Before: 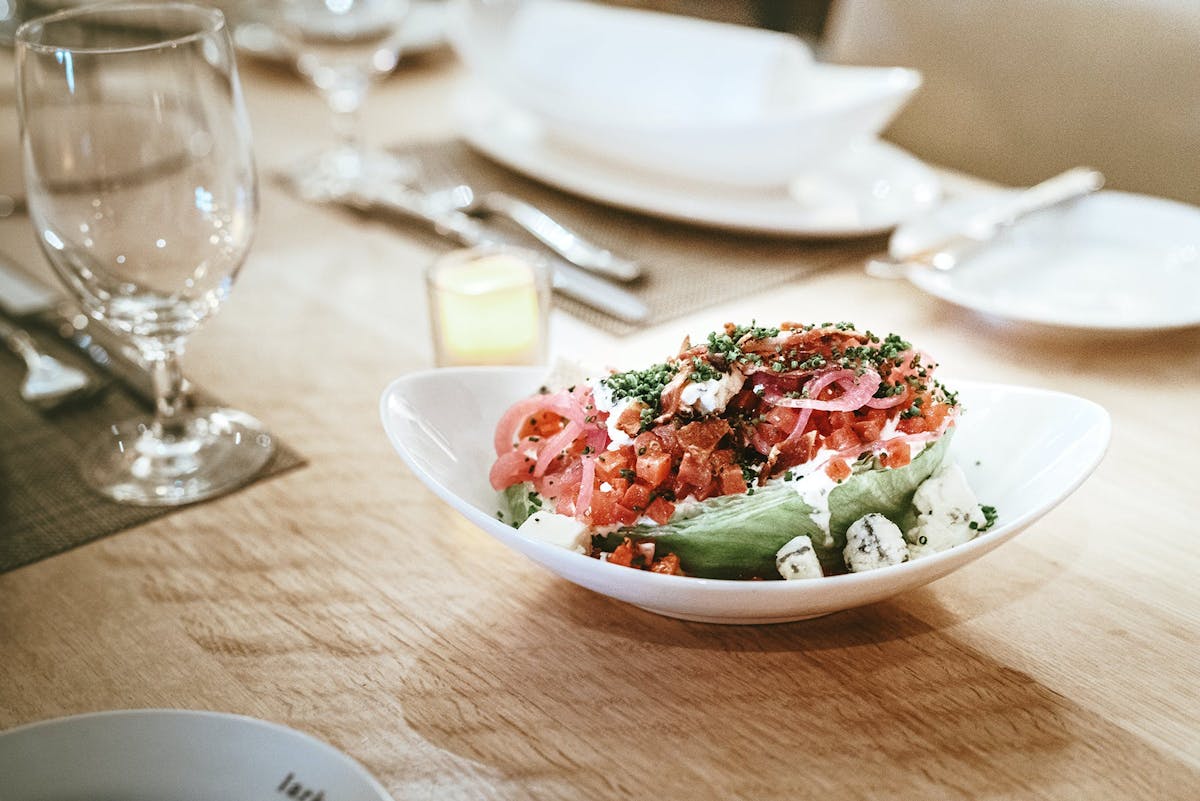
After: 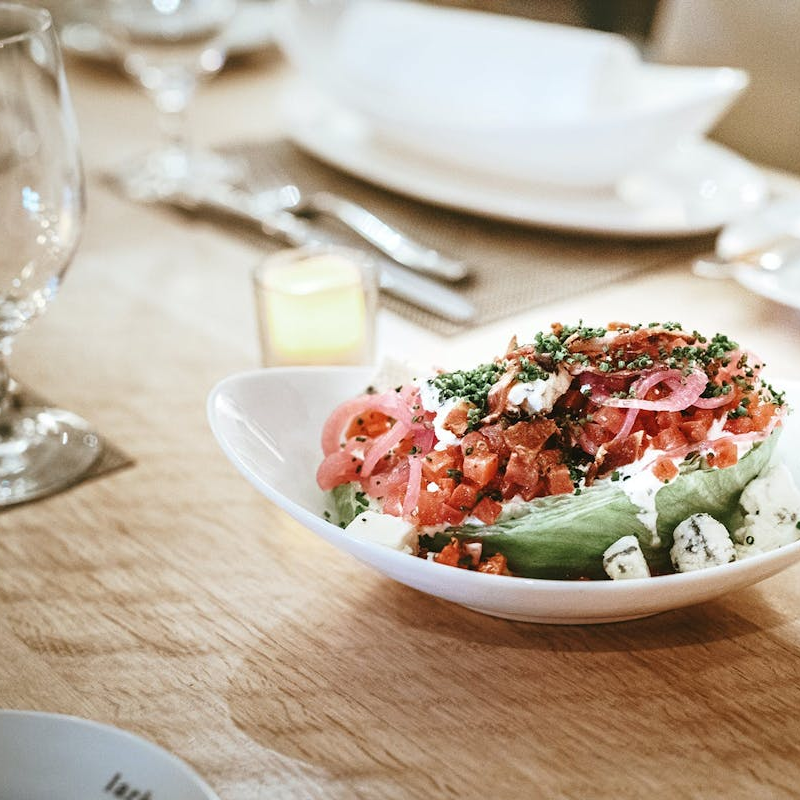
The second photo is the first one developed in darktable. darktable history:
crop and rotate: left 14.476%, right 18.796%
